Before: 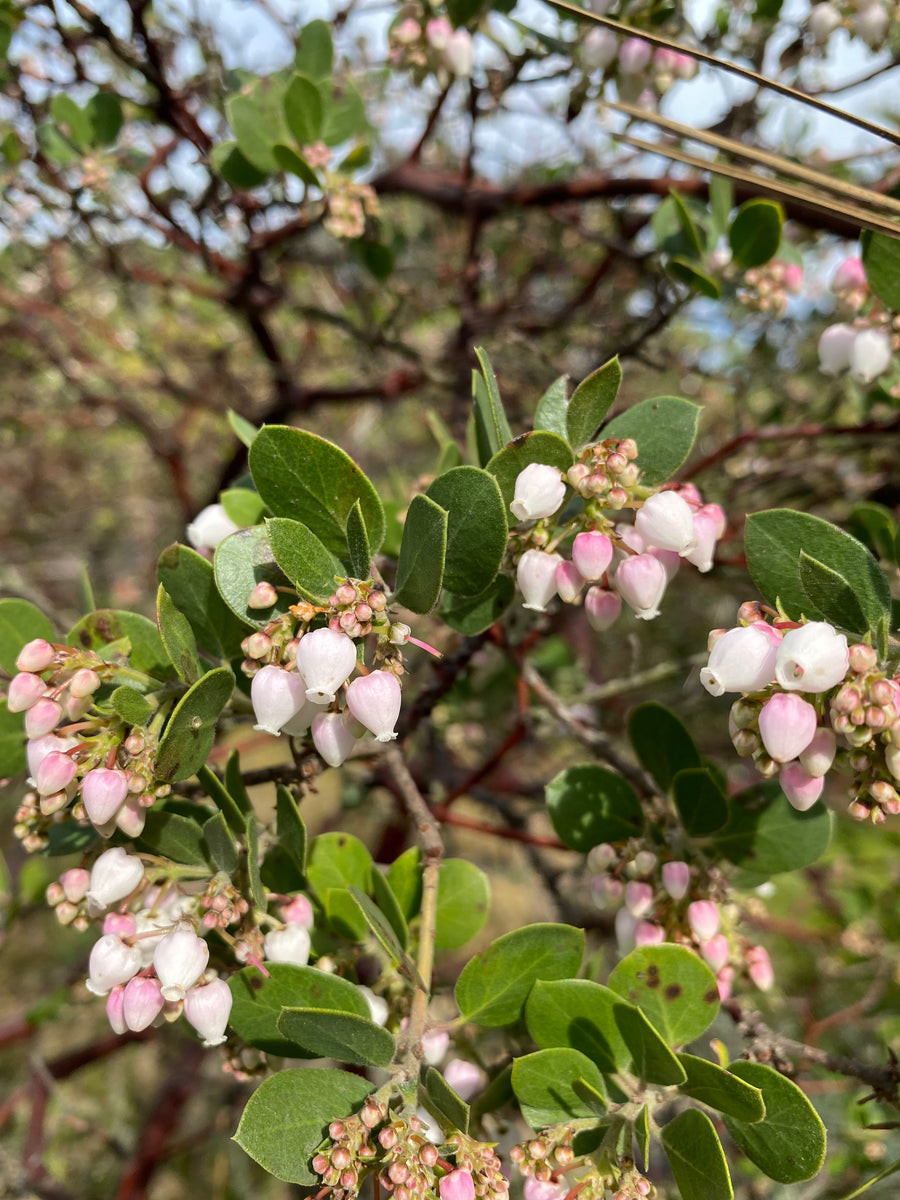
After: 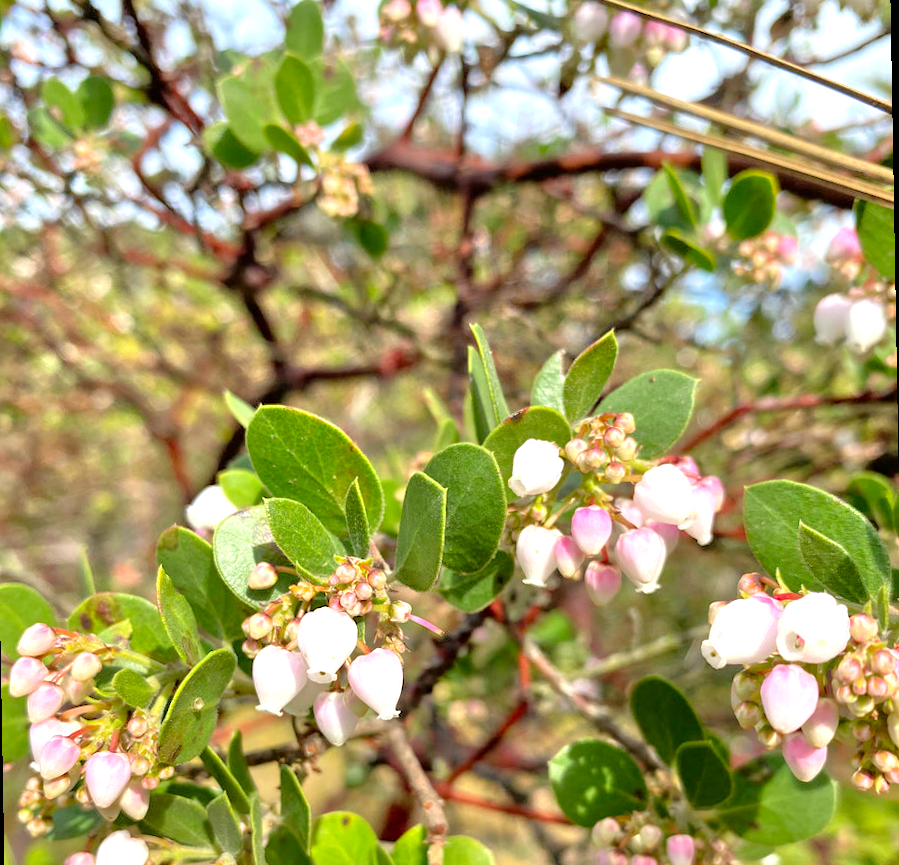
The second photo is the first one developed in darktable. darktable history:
rotate and perspective: rotation -1°, crop left 0.011, crop right 0.989, crop top 0.025, crop bottom 0.975
crop: bottom 24.988%
contrast brightness saturation: saturation 0.18
exposure: exposure 0.648 EV, compensate highlight preservation false
tone equalizer: -7 EV 0.15 EV, -6 EV 0.6 EV, -5 EV 1.15 EV, -4 EV 1.33 EV, -3 EV 1.15 EV, -2 EV 0.6 EV, -1 EV 0.15 EV, mask exposure compensation -0.5 EV
